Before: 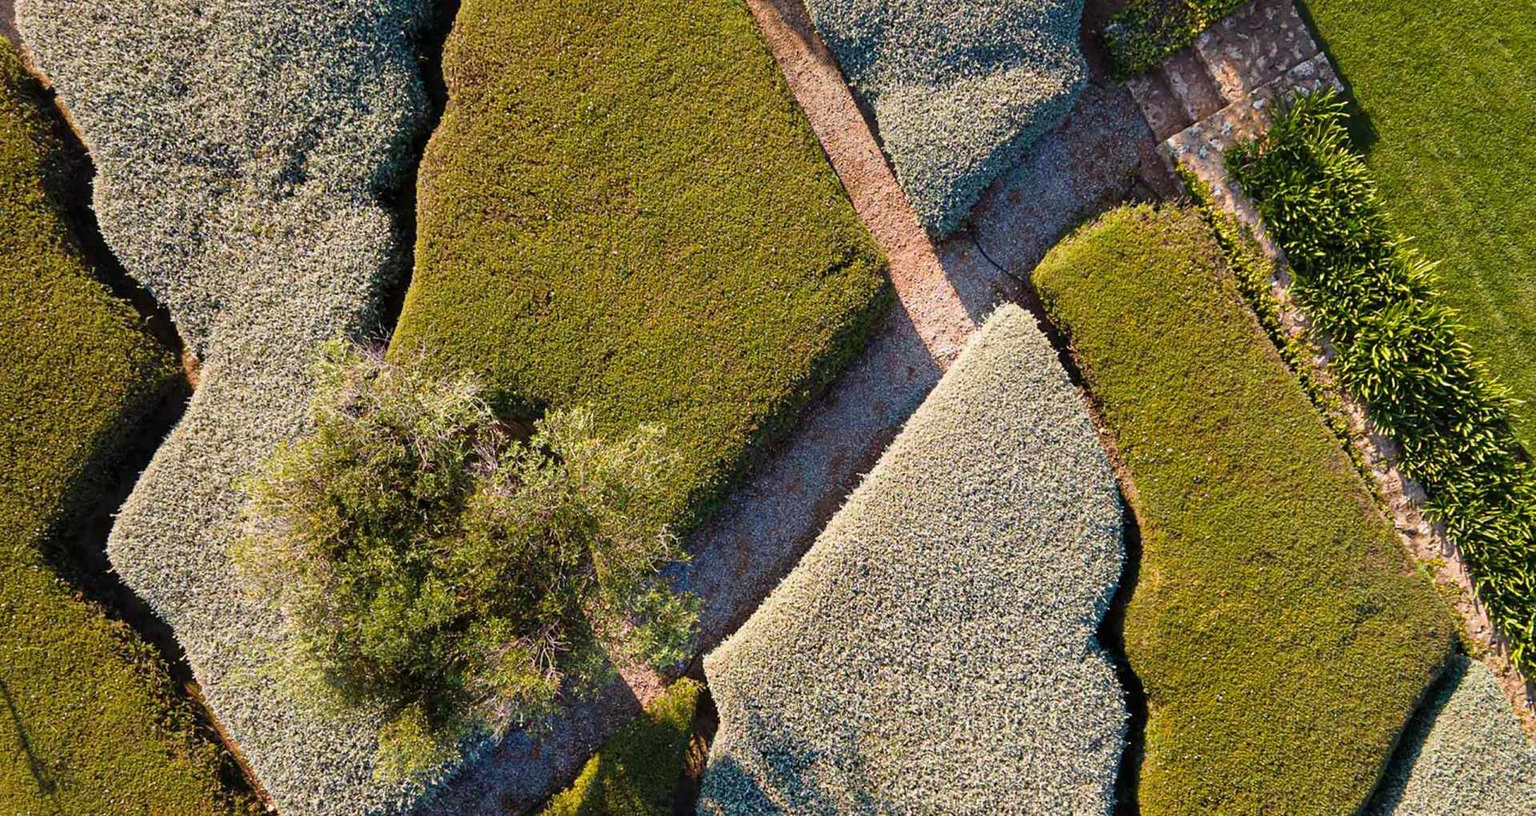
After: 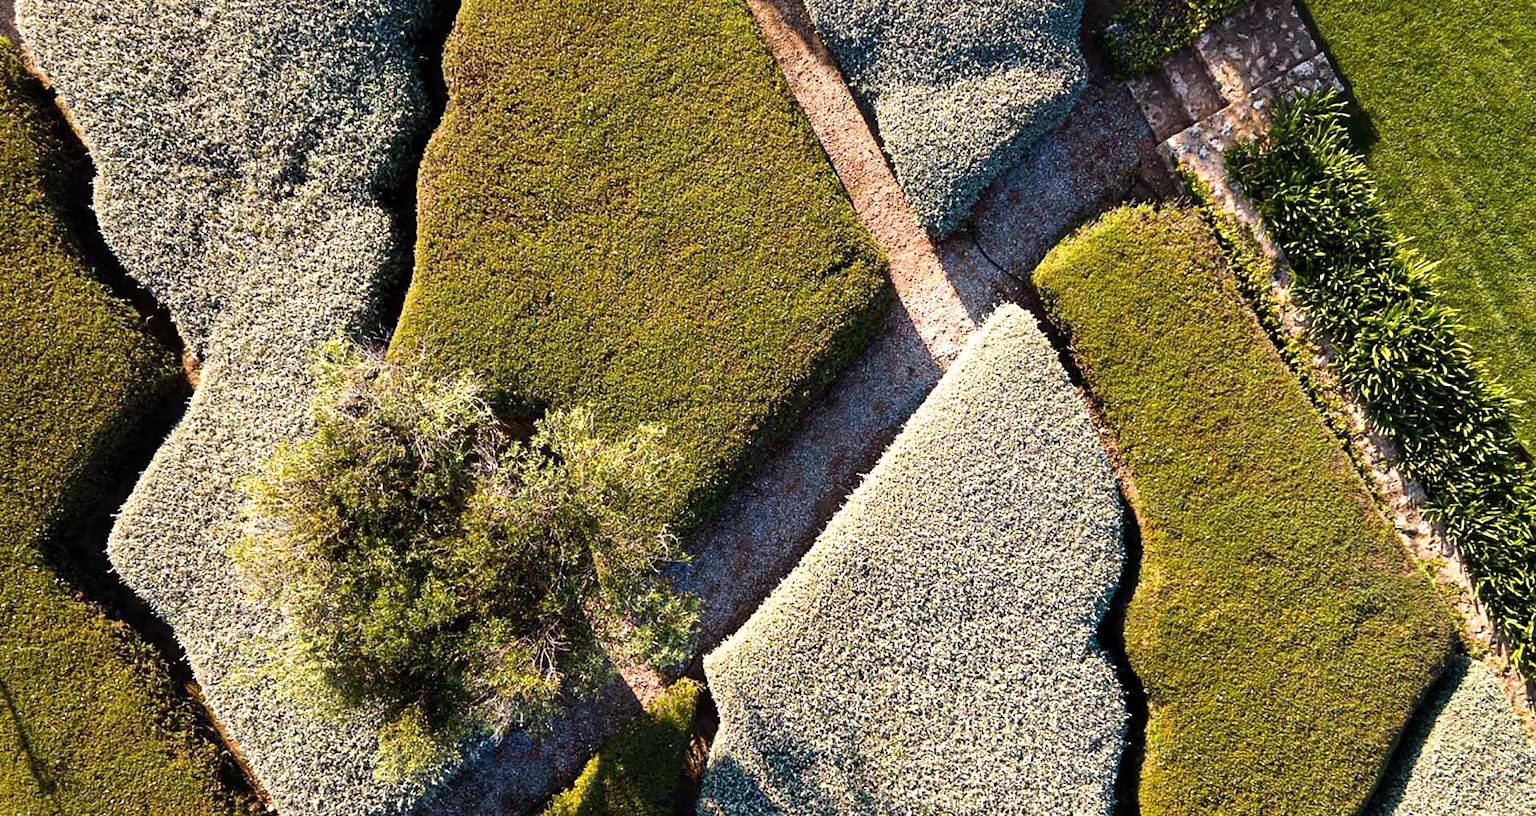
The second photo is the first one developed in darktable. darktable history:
exposure: black level correction 0.001, compensate highlight preservation false
tone equalizer: -8 EV -0.75 EV, -7 EV -0.7 EV, -6 EV -0.6 EV, -5 EV -0.4 EV, -3 EV 0.4 EV, -2 EV 0.6 EV, -1 EV 0.7 EV, +0 EV 0.75 EV, edges refinement/feathering 500, mask exposure compensation -1.57 EV, preserve details no
